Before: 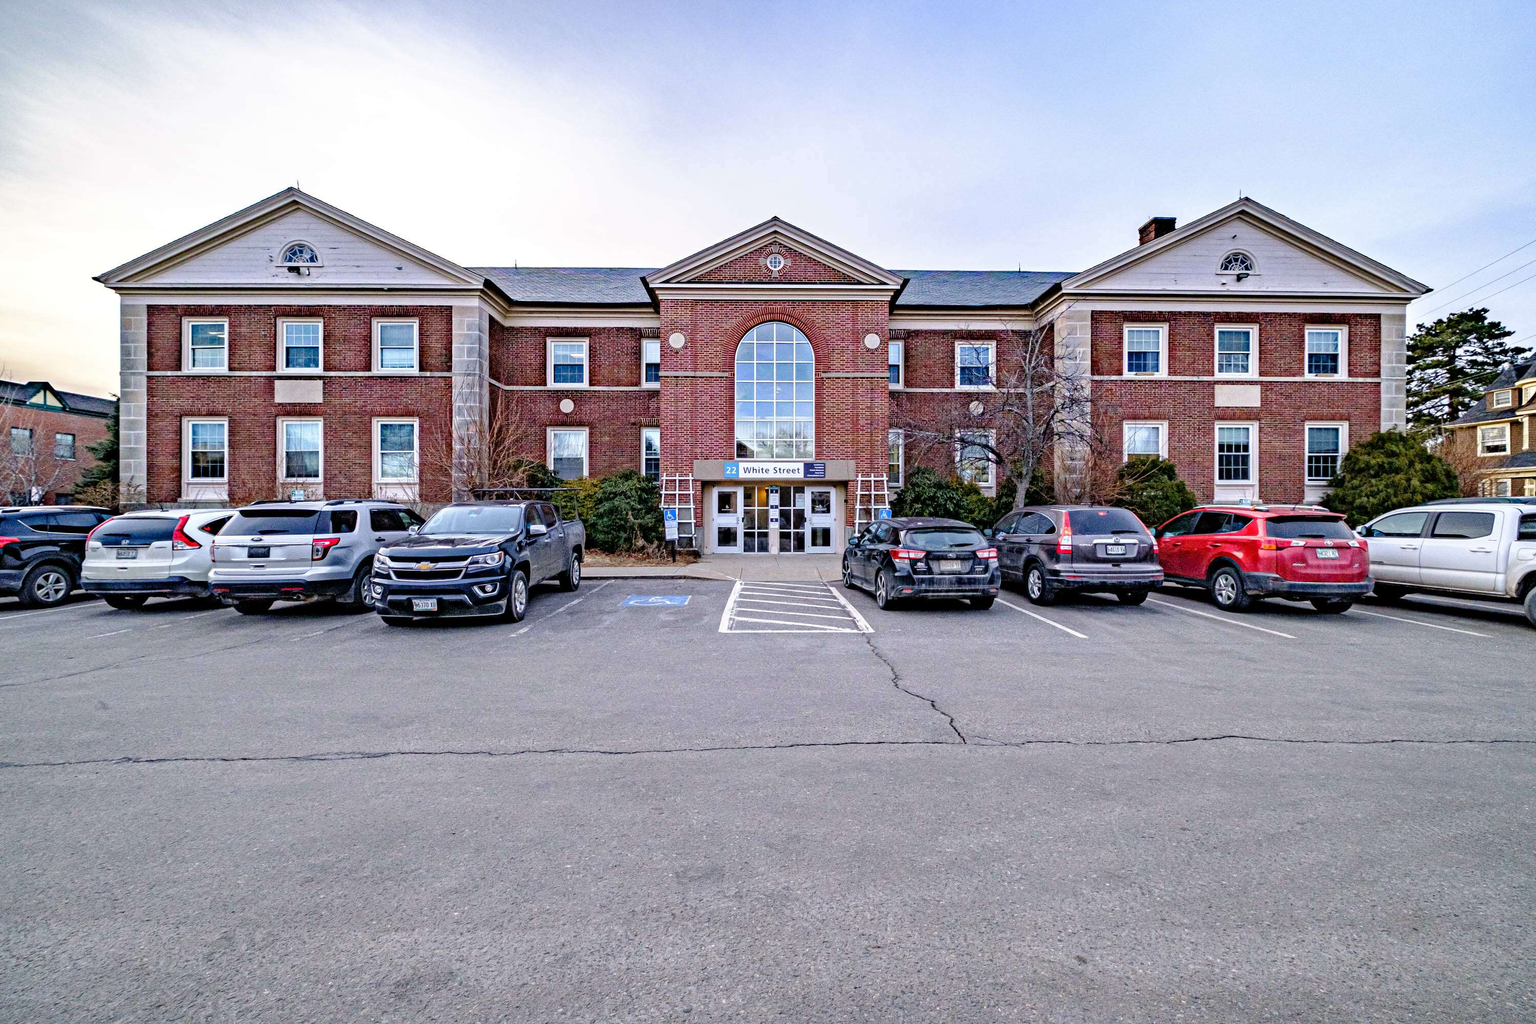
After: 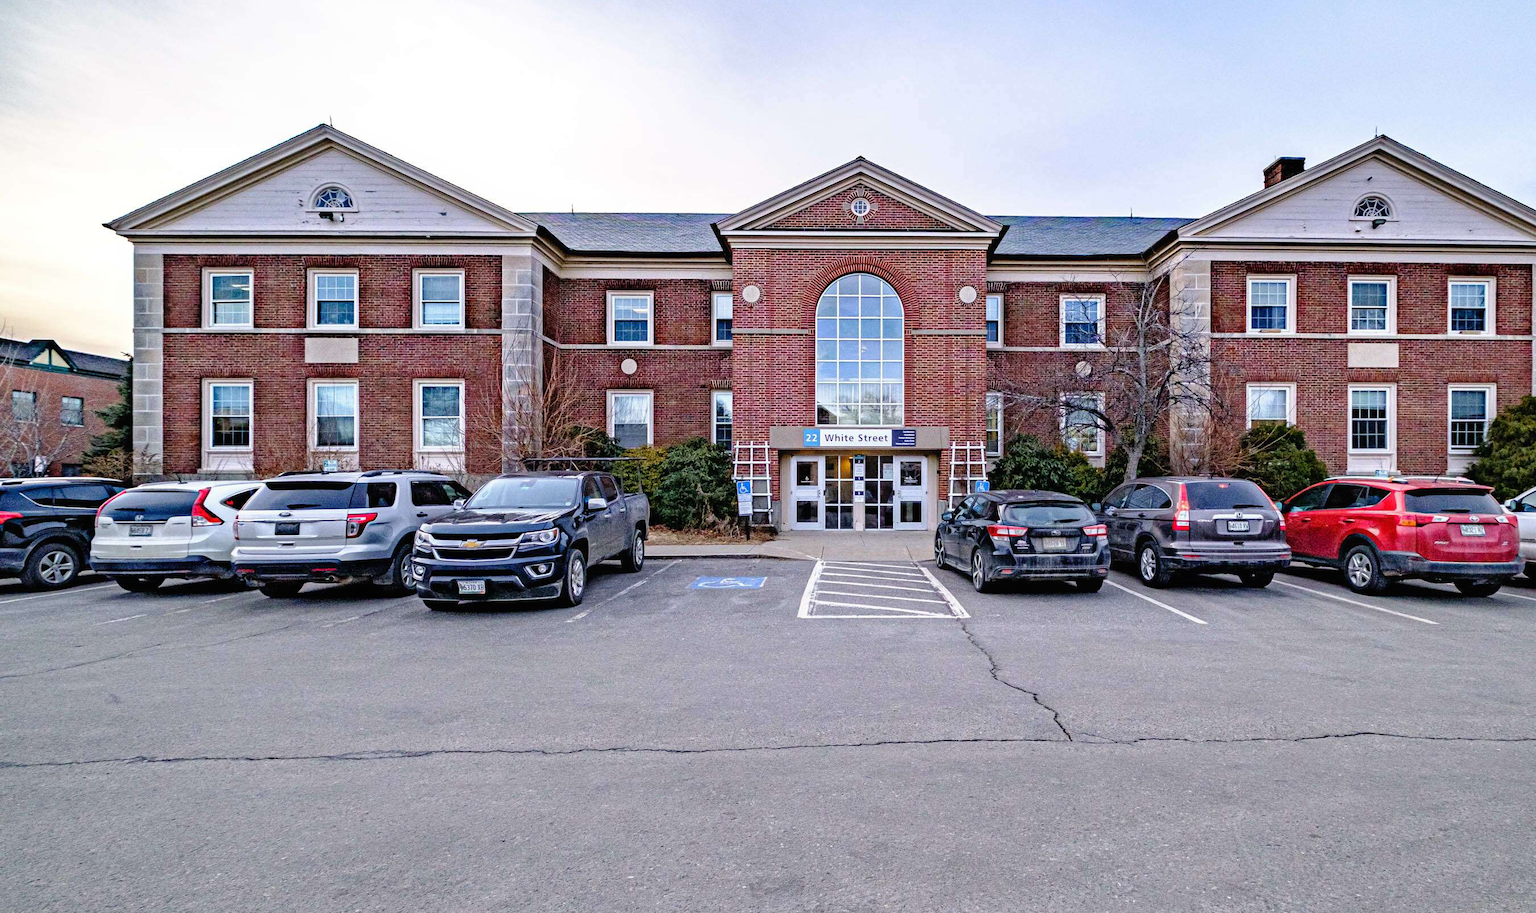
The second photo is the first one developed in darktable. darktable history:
crop: top 7.445%, right 9.853%, bottom 12.06%
contrast equalizer: octaves 7, y [[0.5, 0.488, 0.462, 0.461, 0.491, 0.5], [0.5 ×6], [0.5 ×6], [0 ×6], [0 ×6]], mix 0.317
